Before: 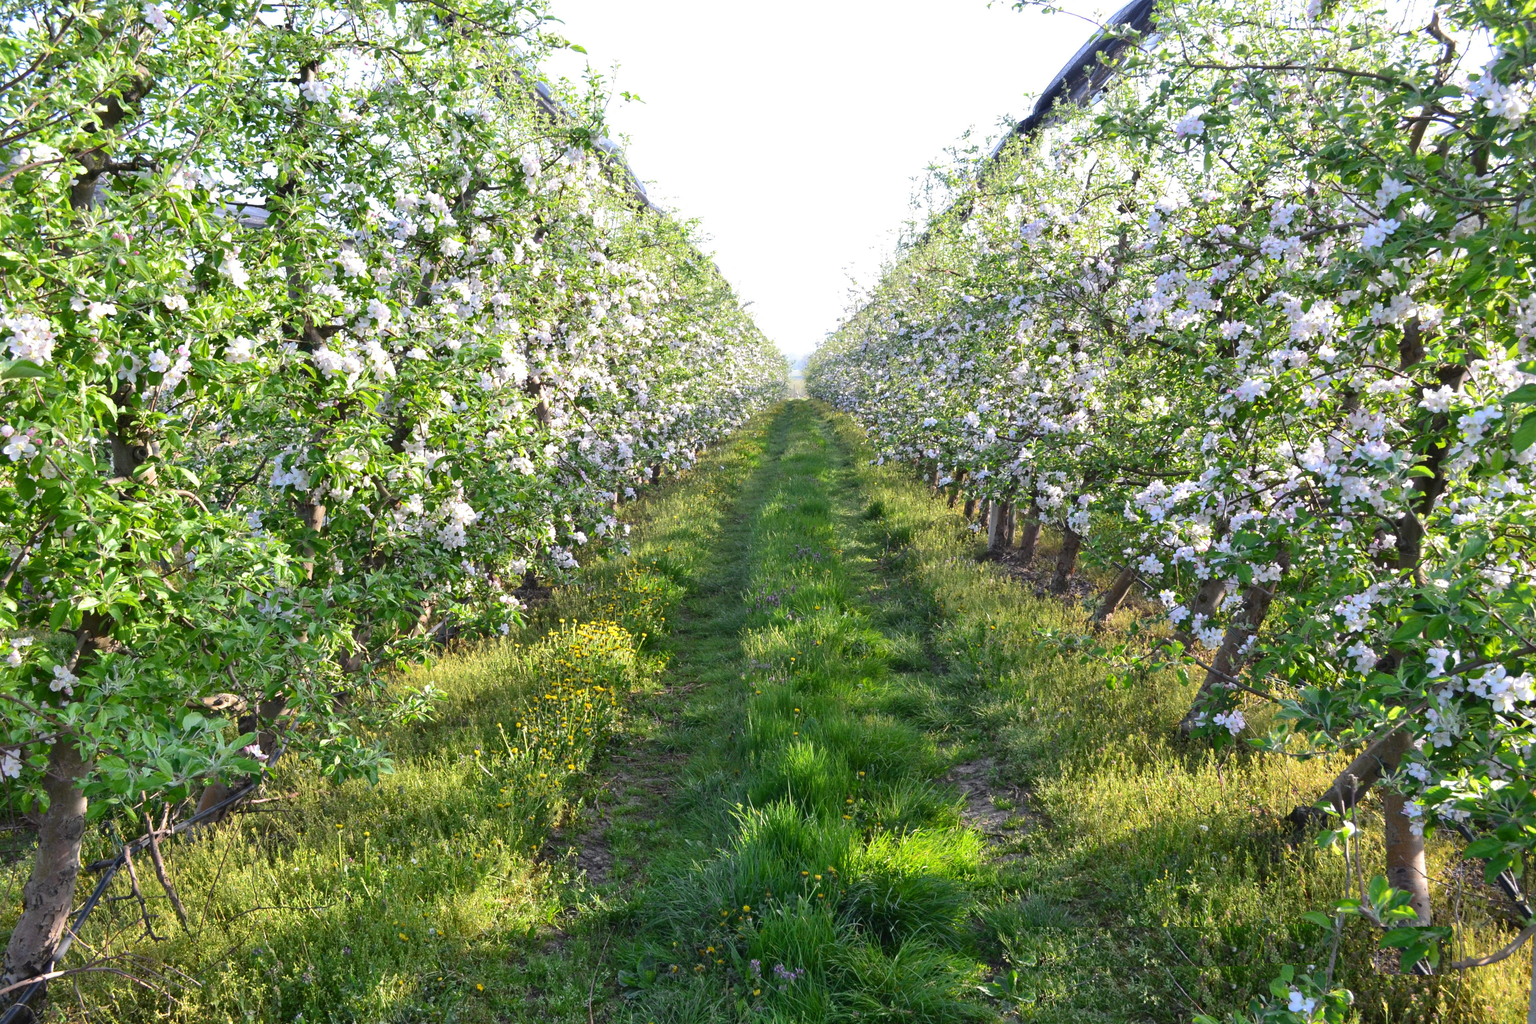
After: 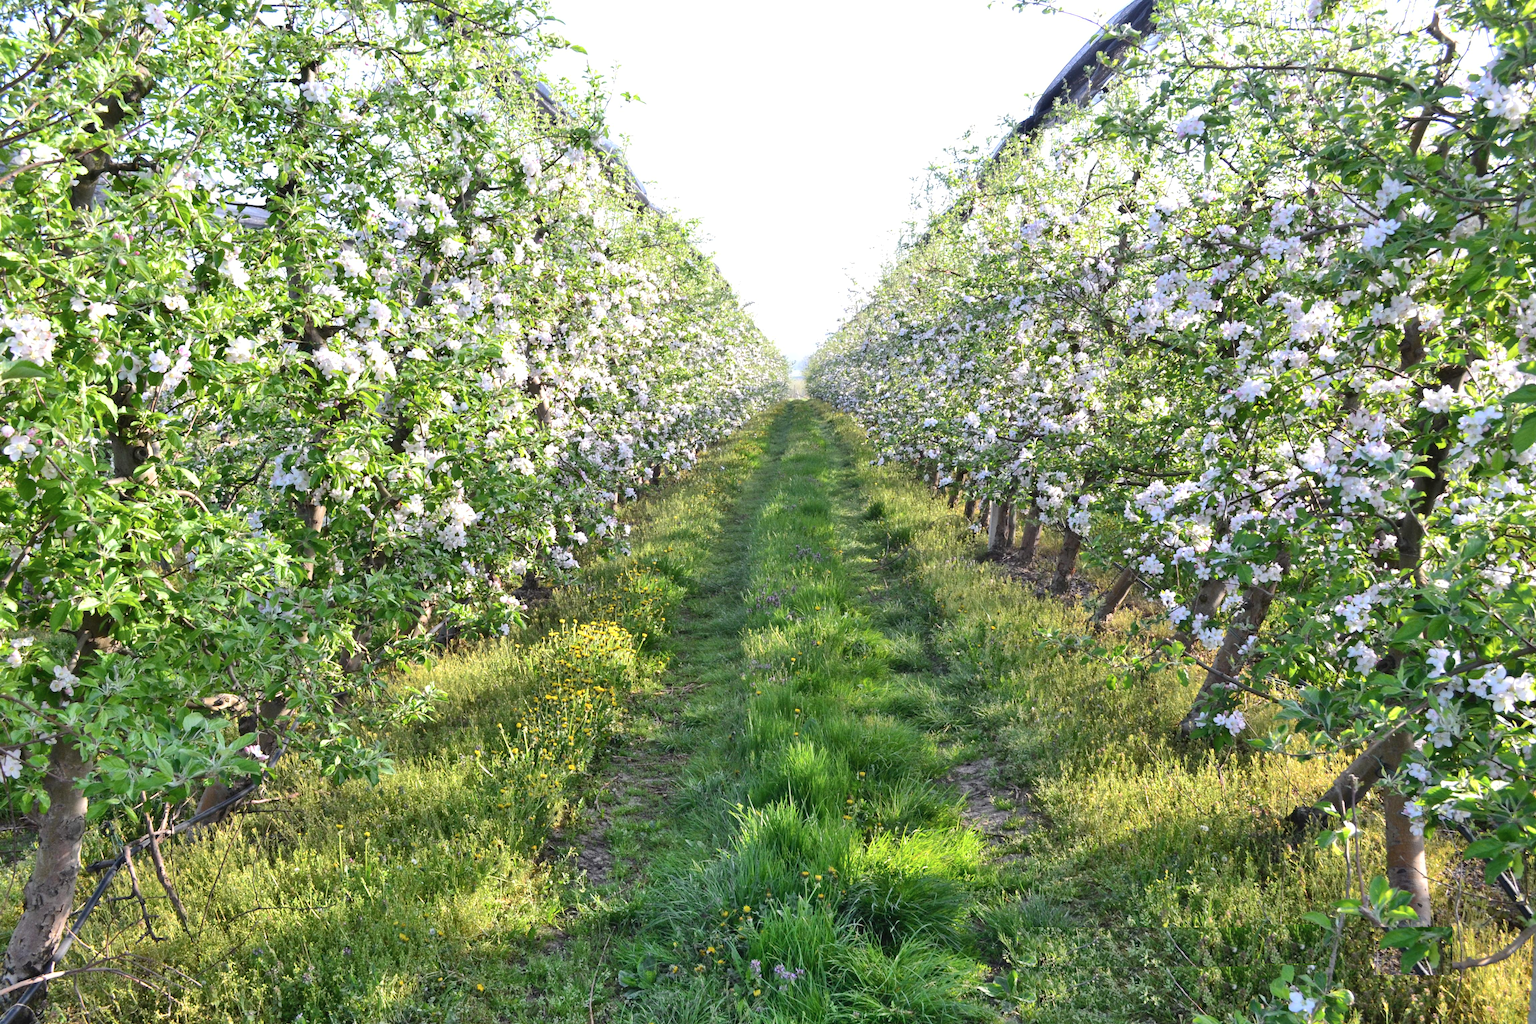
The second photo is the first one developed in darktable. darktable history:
shadows and highlights: radius 110.72, shadows 50.99, white point adjustment 8.98, highlights -2.94, soften with gaussian
exposure: exposure -0.155 EV, compensate highlight preservation false
